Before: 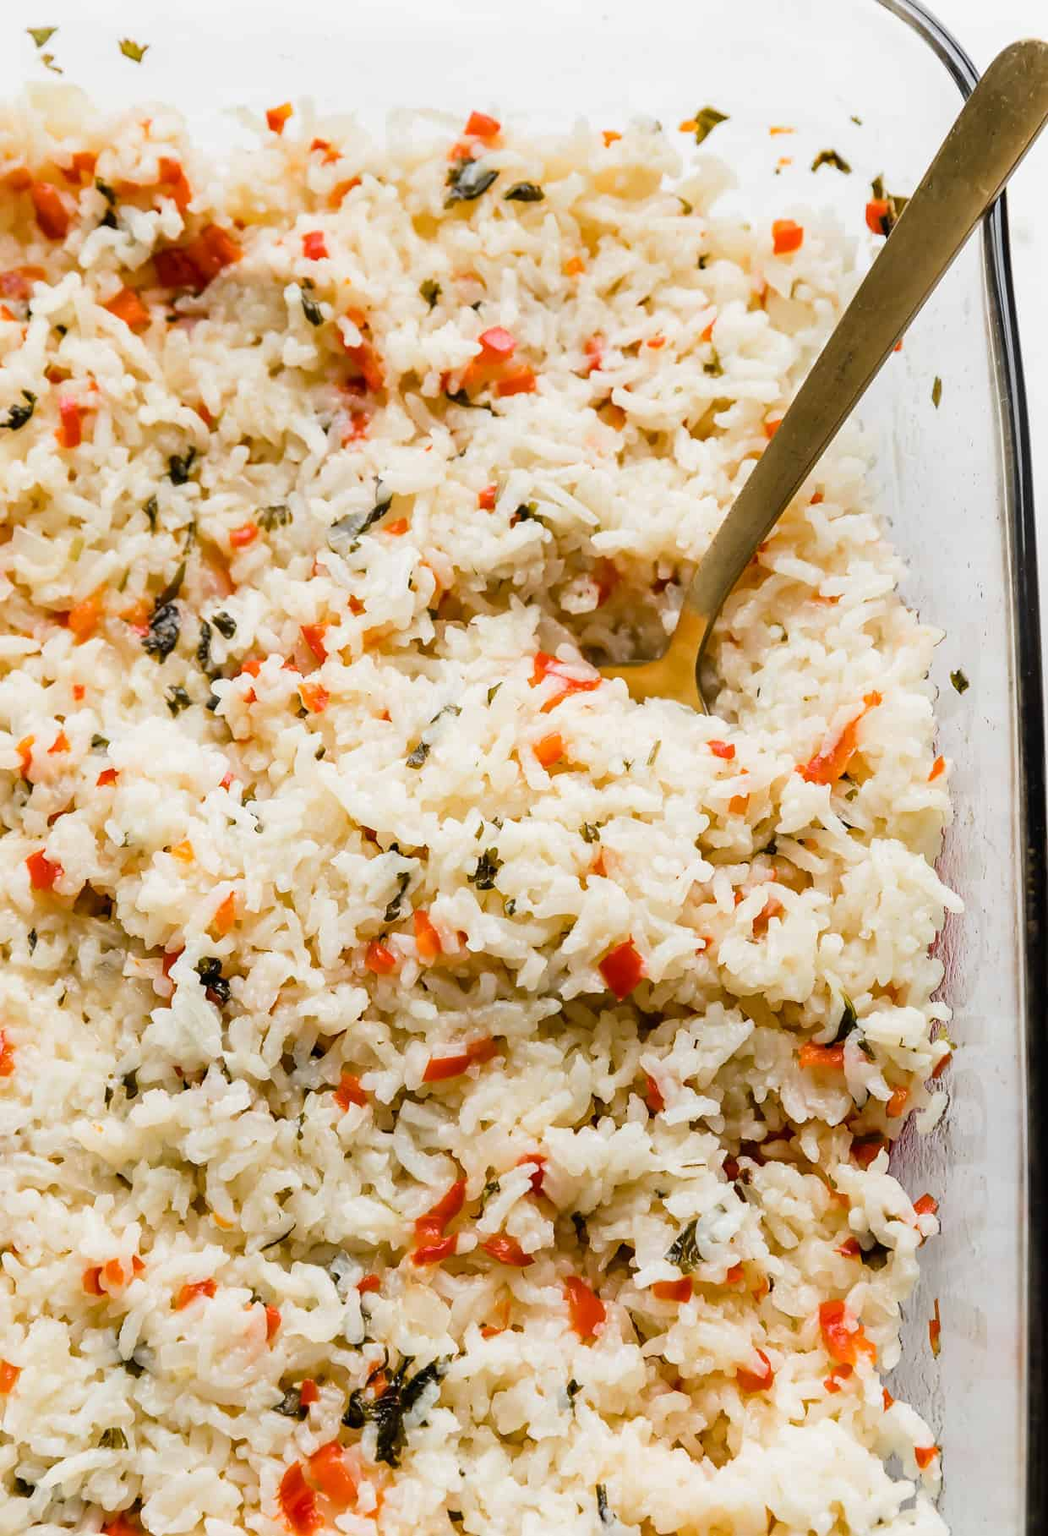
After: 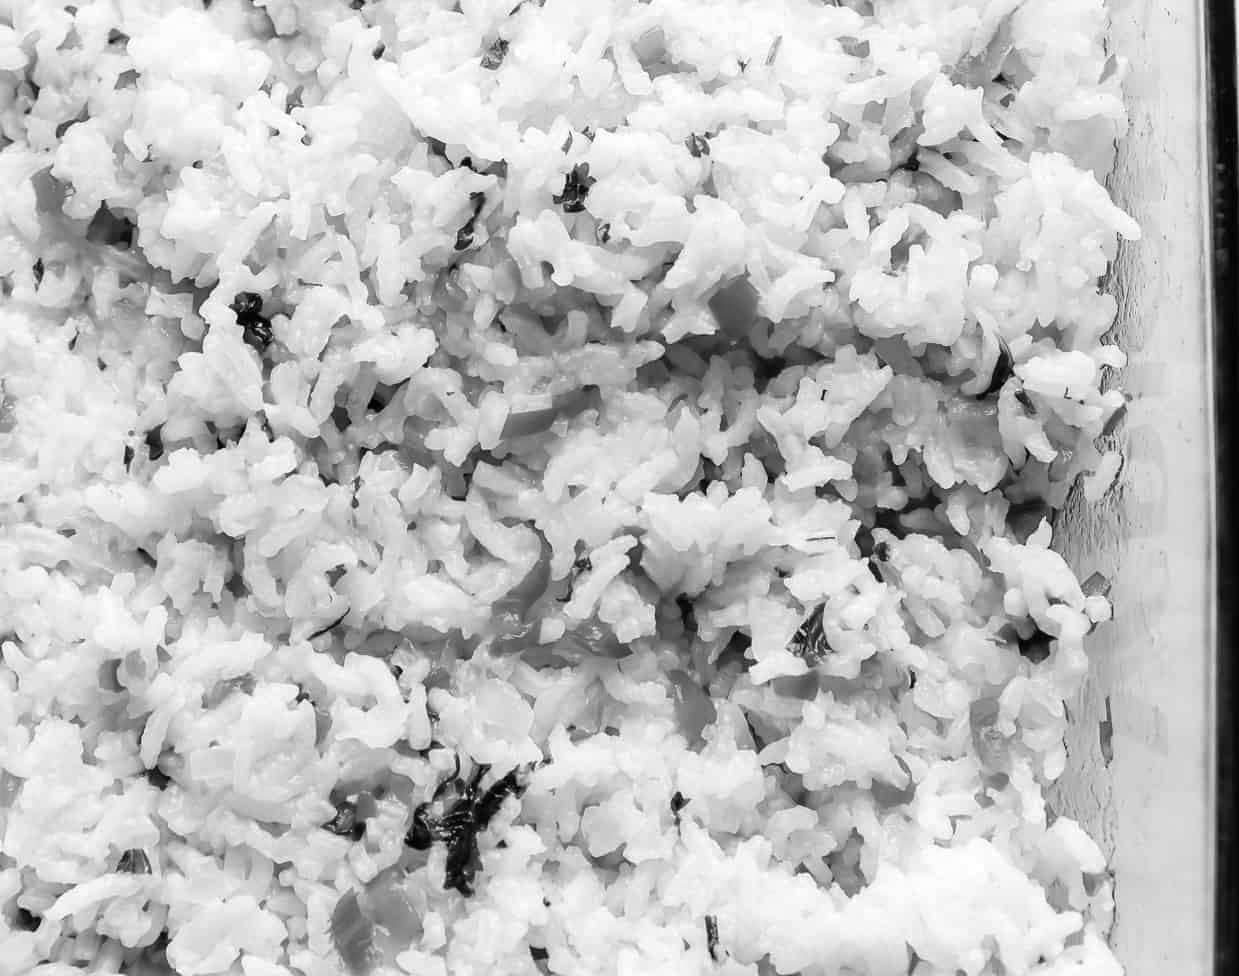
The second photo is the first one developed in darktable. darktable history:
color balance rgb: linear chroma grading › shadows 32%, linear chroma grading › global chroma -2%, linear chroma grading › mid-tones 4%, perceptual saturation grading › global saturation -2%, perceptual saturation grading › highlights -8%, perceptual saturation grading › mid-tones 8%, perceptual saturation grading › shadows 4%, perceptual brilliance grading › highlights 8%, perceptual brilliance grading › mid-tones 4%, perceptual brilliance grading › shadows 2%, global vibrance 16%, saturation formula JzAzBz (2021)
monochrome: on, module defaults
crop and rotate: top 46.237%
